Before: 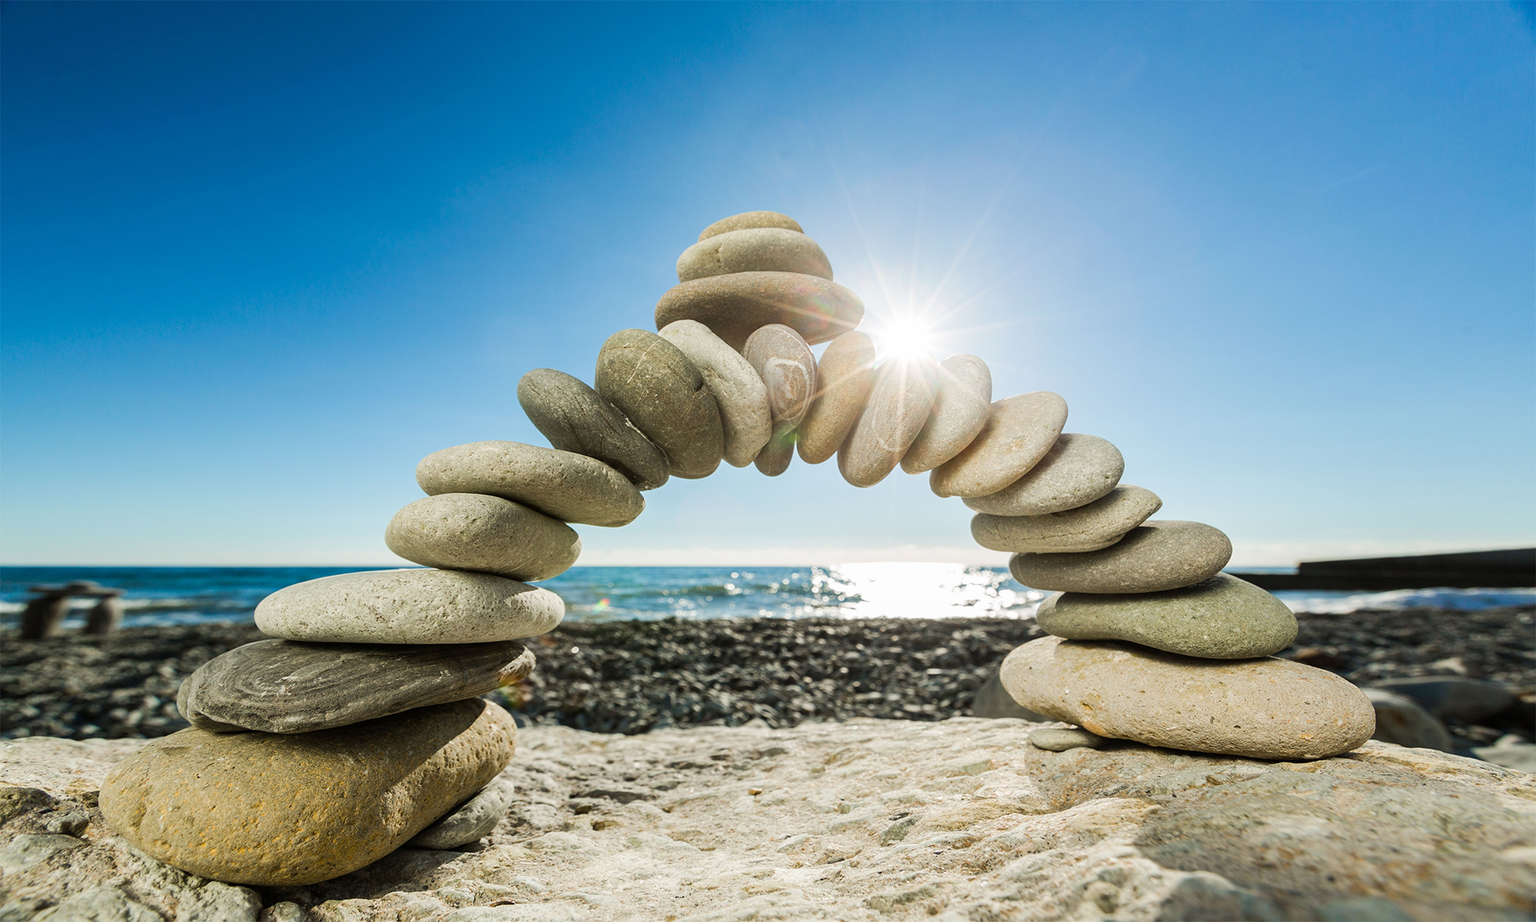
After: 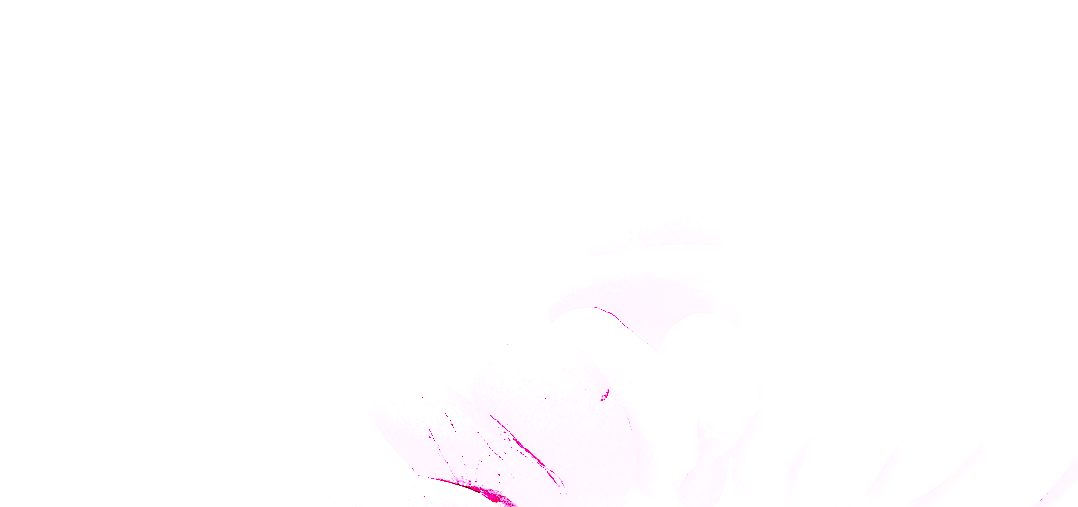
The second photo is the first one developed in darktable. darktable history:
base curve: curves: ch0 [(0, 0) (0.028, 0.03) (0.121, 0.232) (0.46, 0.748) (0.859, 0.968) (1, 1)], preserve colors none
white balance: red 8, blue 8
exposure: exposure 2.207 EV, compensate highlight preservation false
crop: left 15.306%, top 9.065%, right 30.789%, bottom 48.638%
shadows and highlights: on, module defaults
fill light: exposure -0.73 EV, center 0.69, width 2.2
sharpen: on, module defaults
color calibration: illuminant Planckian (black body), x 0.368, y 0.361, temperature 4275.92 K
